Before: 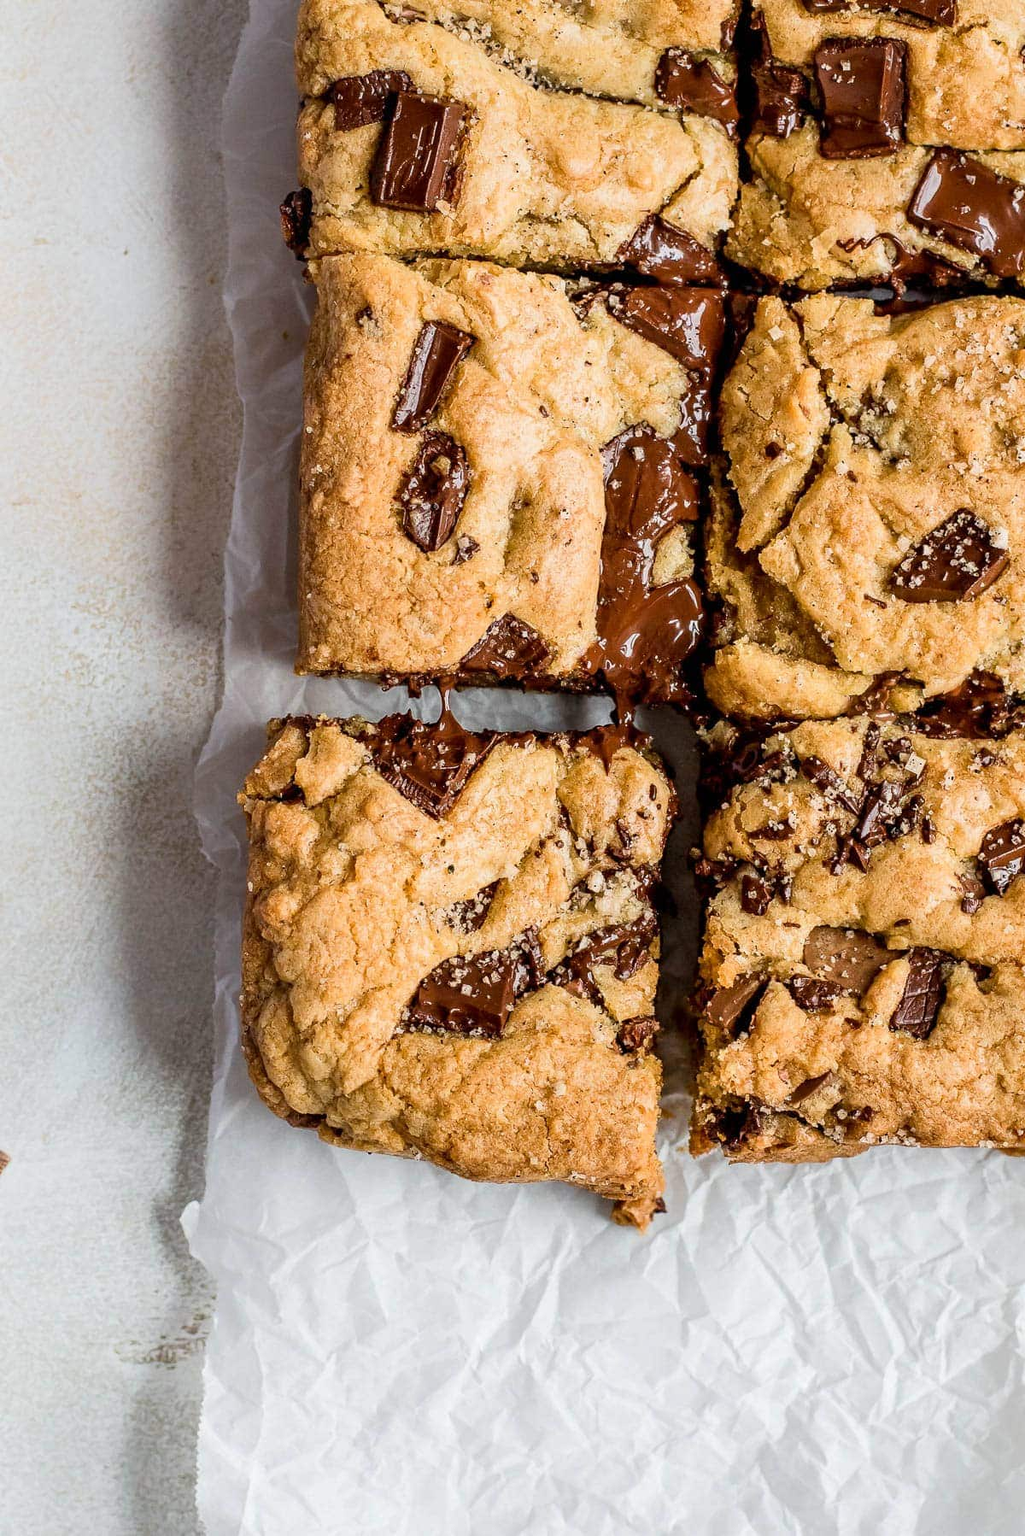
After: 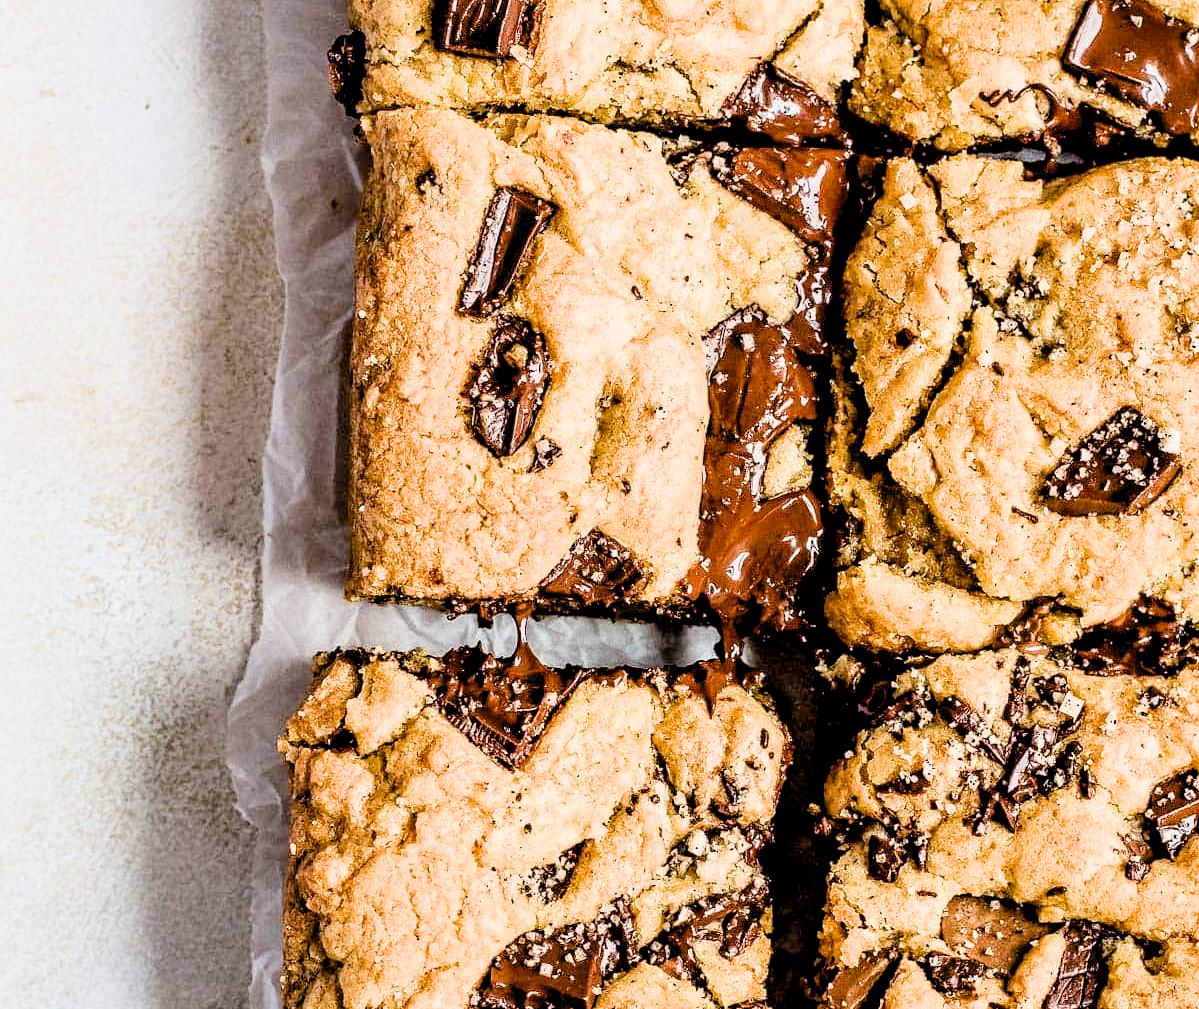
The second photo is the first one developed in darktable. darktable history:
exposure: black level correction 0.01, exposure 1 EV, compensate highlight preservation false
filmic rgb: black relative exposure -5 EV, hardness 2.88, contrast 1.2
crop and rotate: top 10.605%, bottom 33.274%
contrast equalizer: y [[0.51, 0.537, 0.559, 0.574, 0.599, 0.618], [0.5 ×6], [0.5 ×6], [0 ×6], [0 ×6]]
